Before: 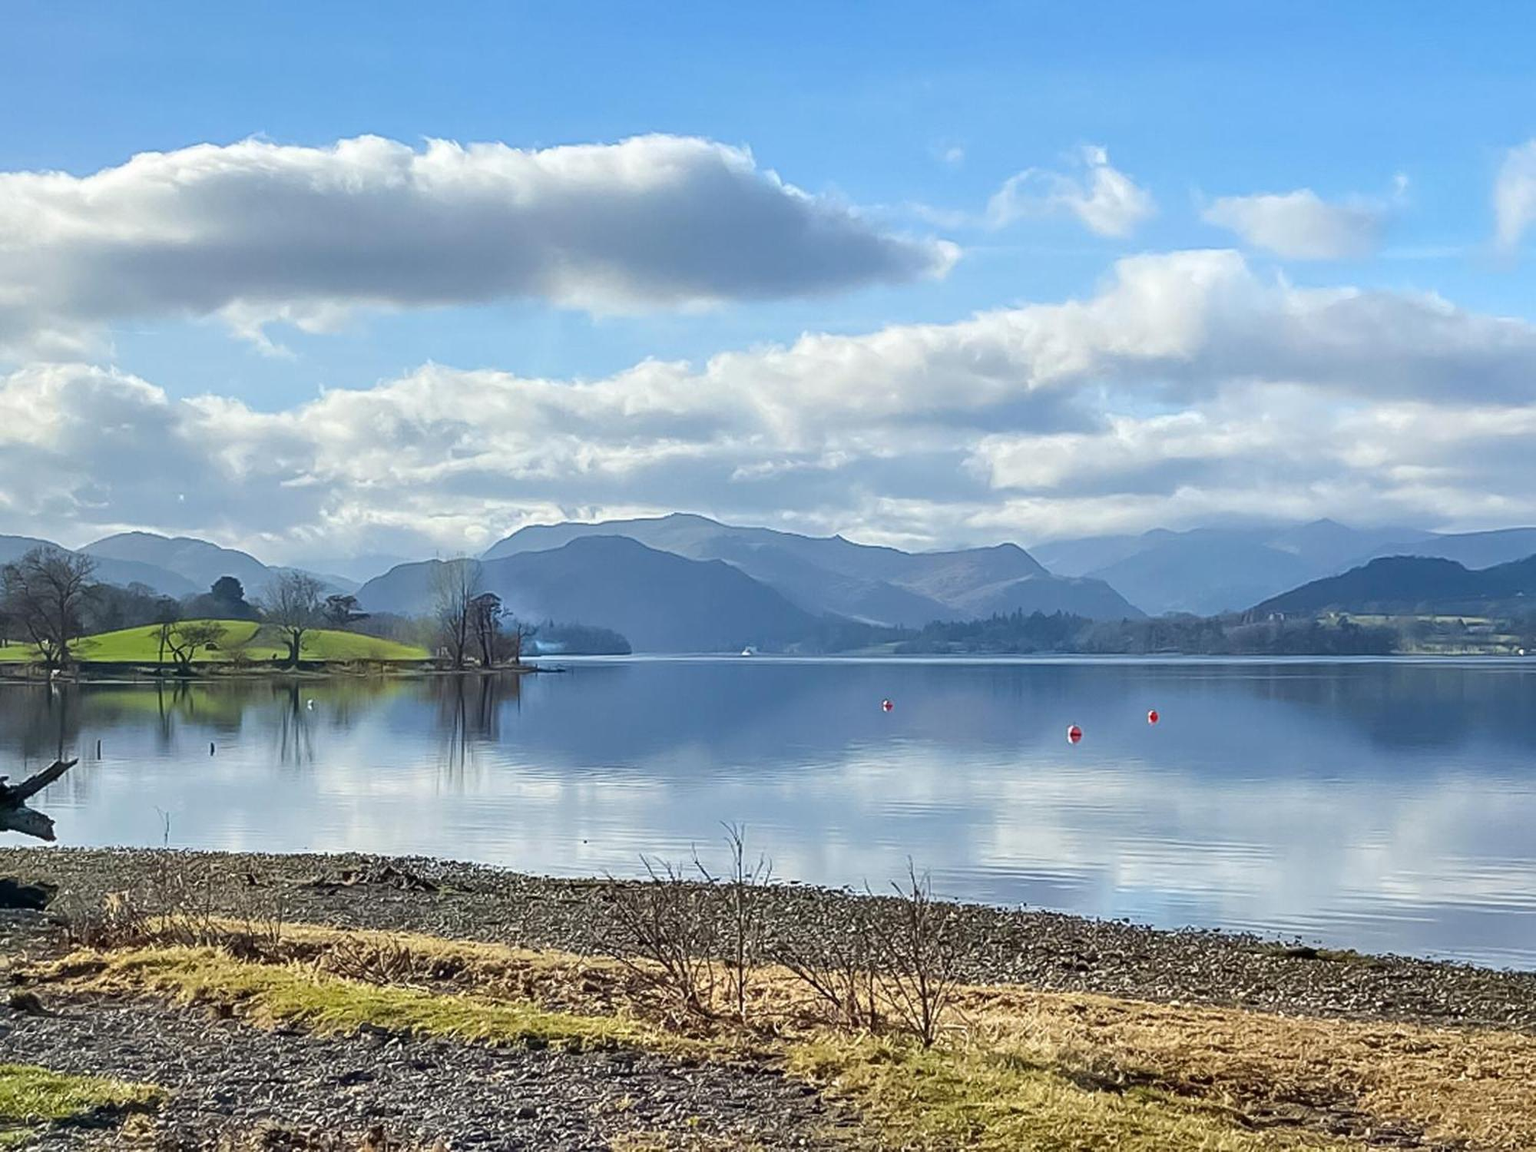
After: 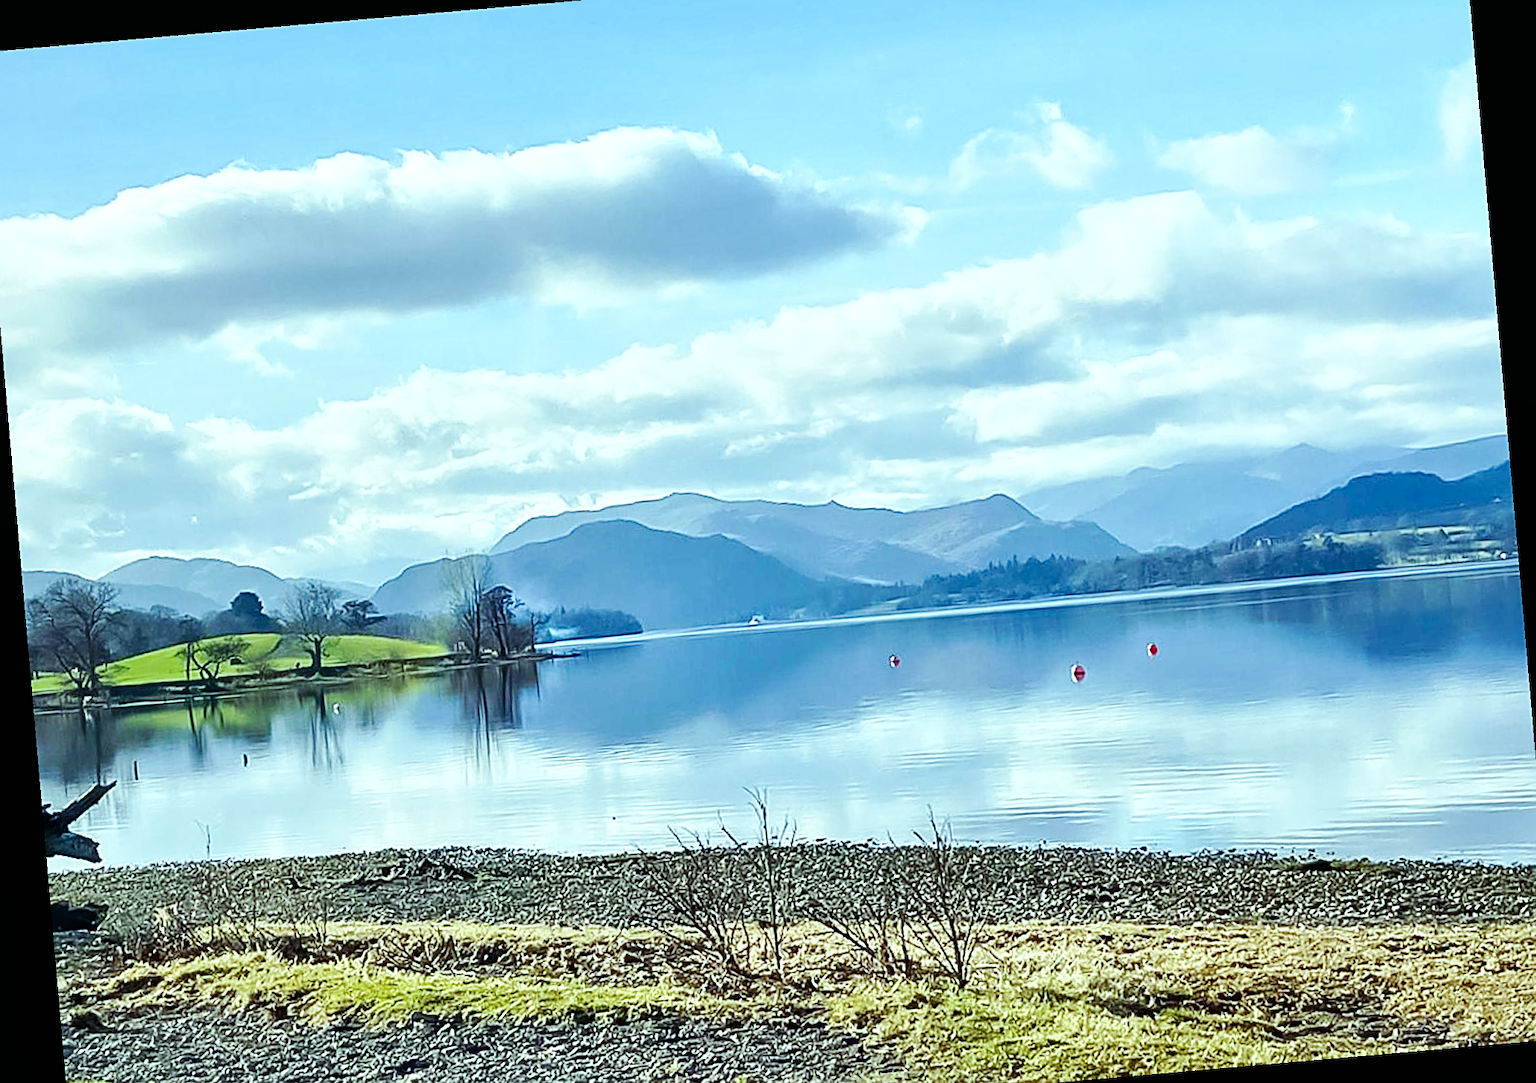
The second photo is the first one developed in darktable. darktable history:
rgb curve: mode RGB, independent channels
base curve: curves: ch0 [(0, 0) (0.032, 0.025) (0.121, 0.166) (0.206, 0.329) (0.605, 0.79) (1, 1)], preserve colors none
sharpen: on, module defaults
local contrast: mode bilateral grid, contrast 20, coarseness 50, detail 130%, midtone range 0.2
crop: left 1.507%, top 6.147%, right 1.379%, bottom 6.637%
rotate and perspective: rotation -4.98°, automatic cropping off
color balance: mode lift, gamma, gain (sRGB), lift [0.997, 0.979, 1.021, 1.011], gamma [1, 1.084, 0.916, 0.998], gain [1, 0.87, 1.13, 1.101], contrast 4.55%, contrast fulcrum 38.24%, output saturation 104.09%
